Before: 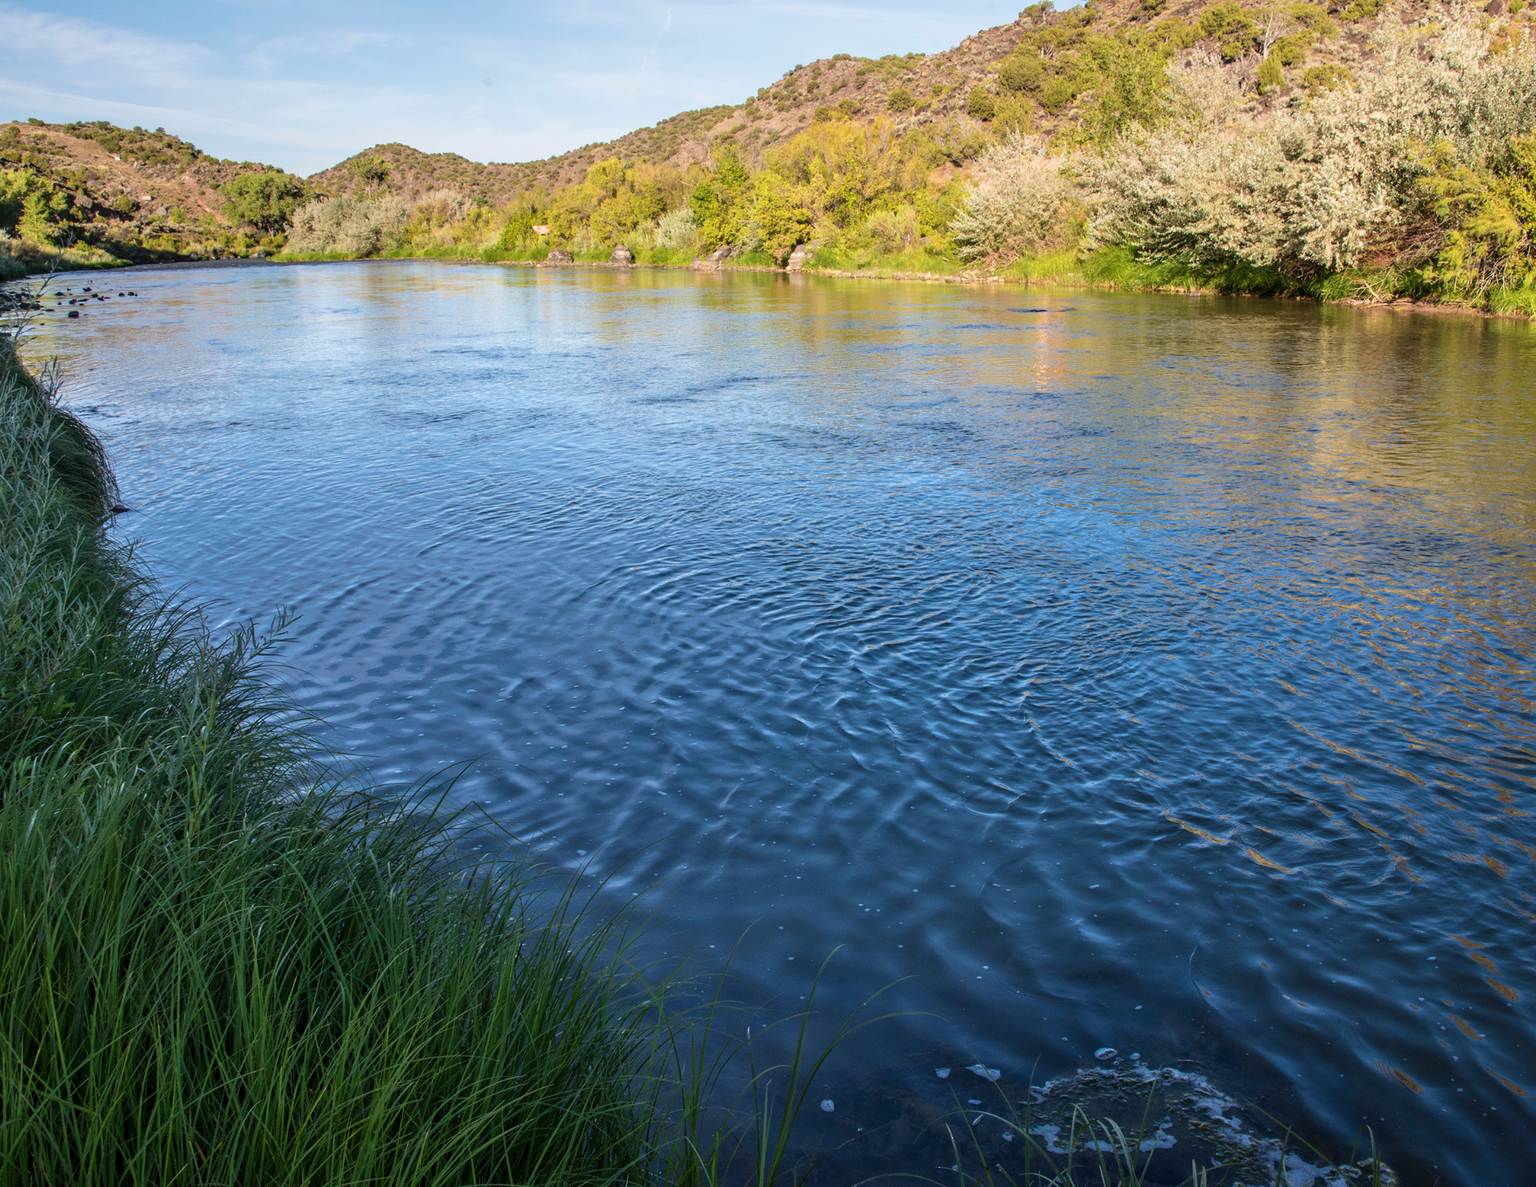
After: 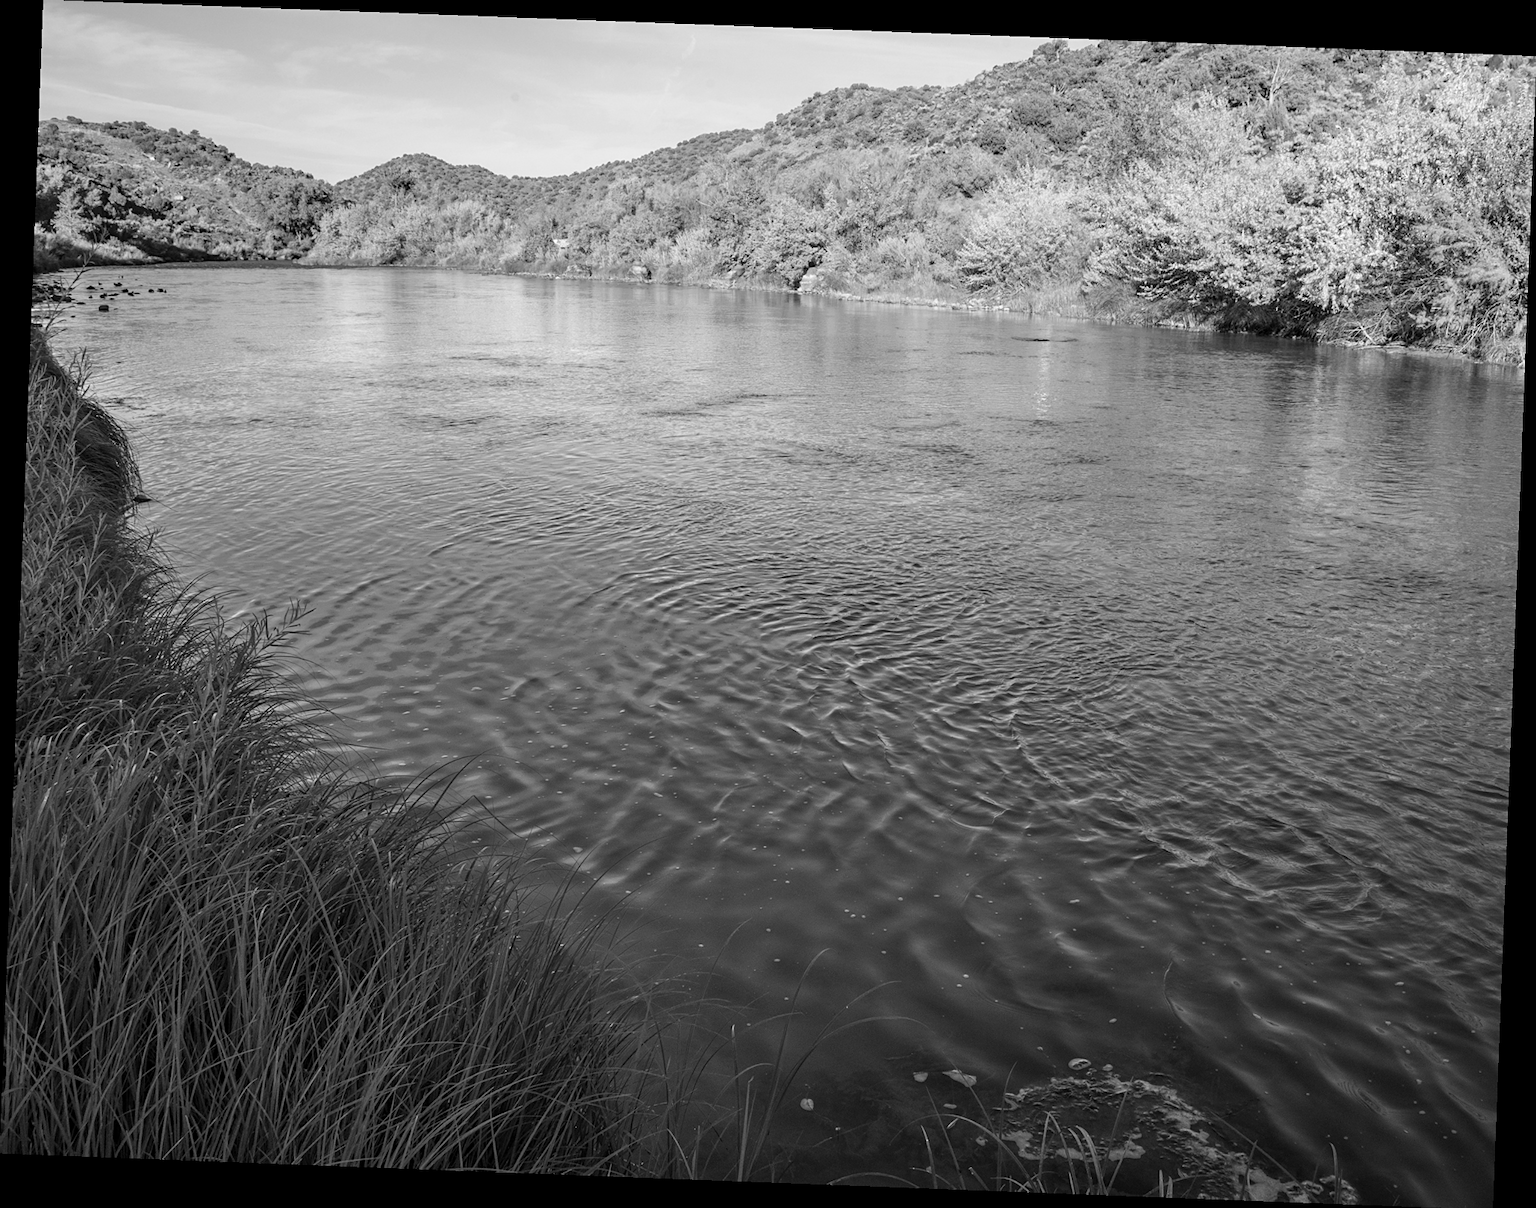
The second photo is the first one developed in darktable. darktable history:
sharpen: amount 0.2
rotate and perspective: rotation 2.17°, automatic cropping off
monochrome: on, module defaults
